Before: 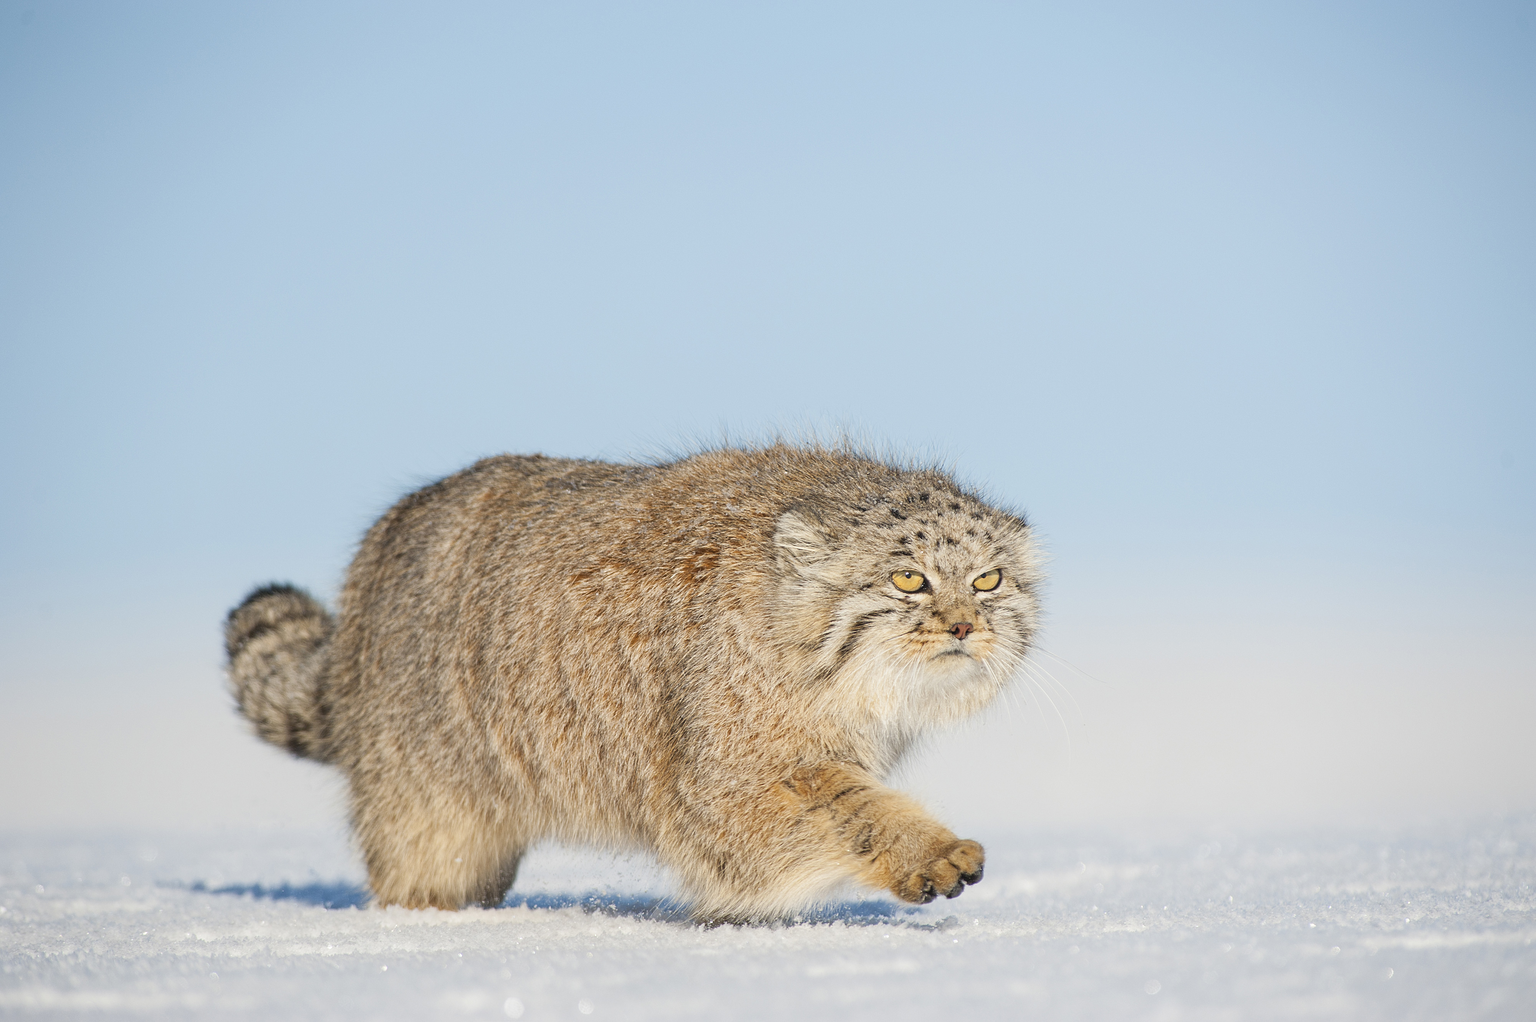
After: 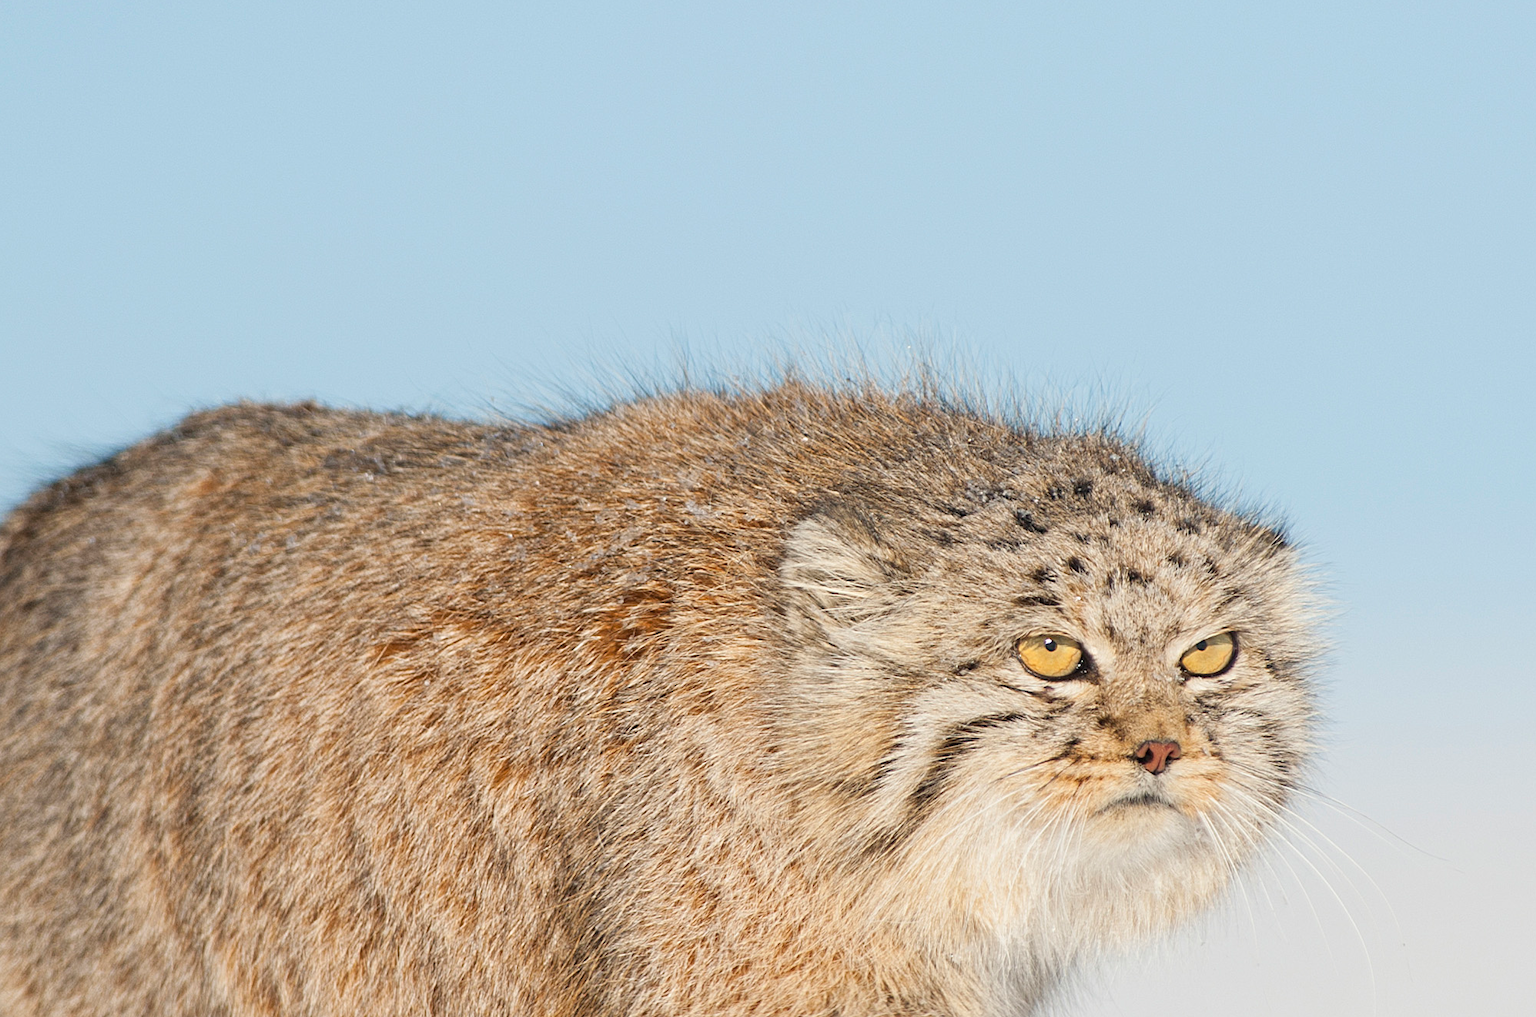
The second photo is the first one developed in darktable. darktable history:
crop: left 25.03%, top 24.835%, right 25.074%, bottom 25.494%
